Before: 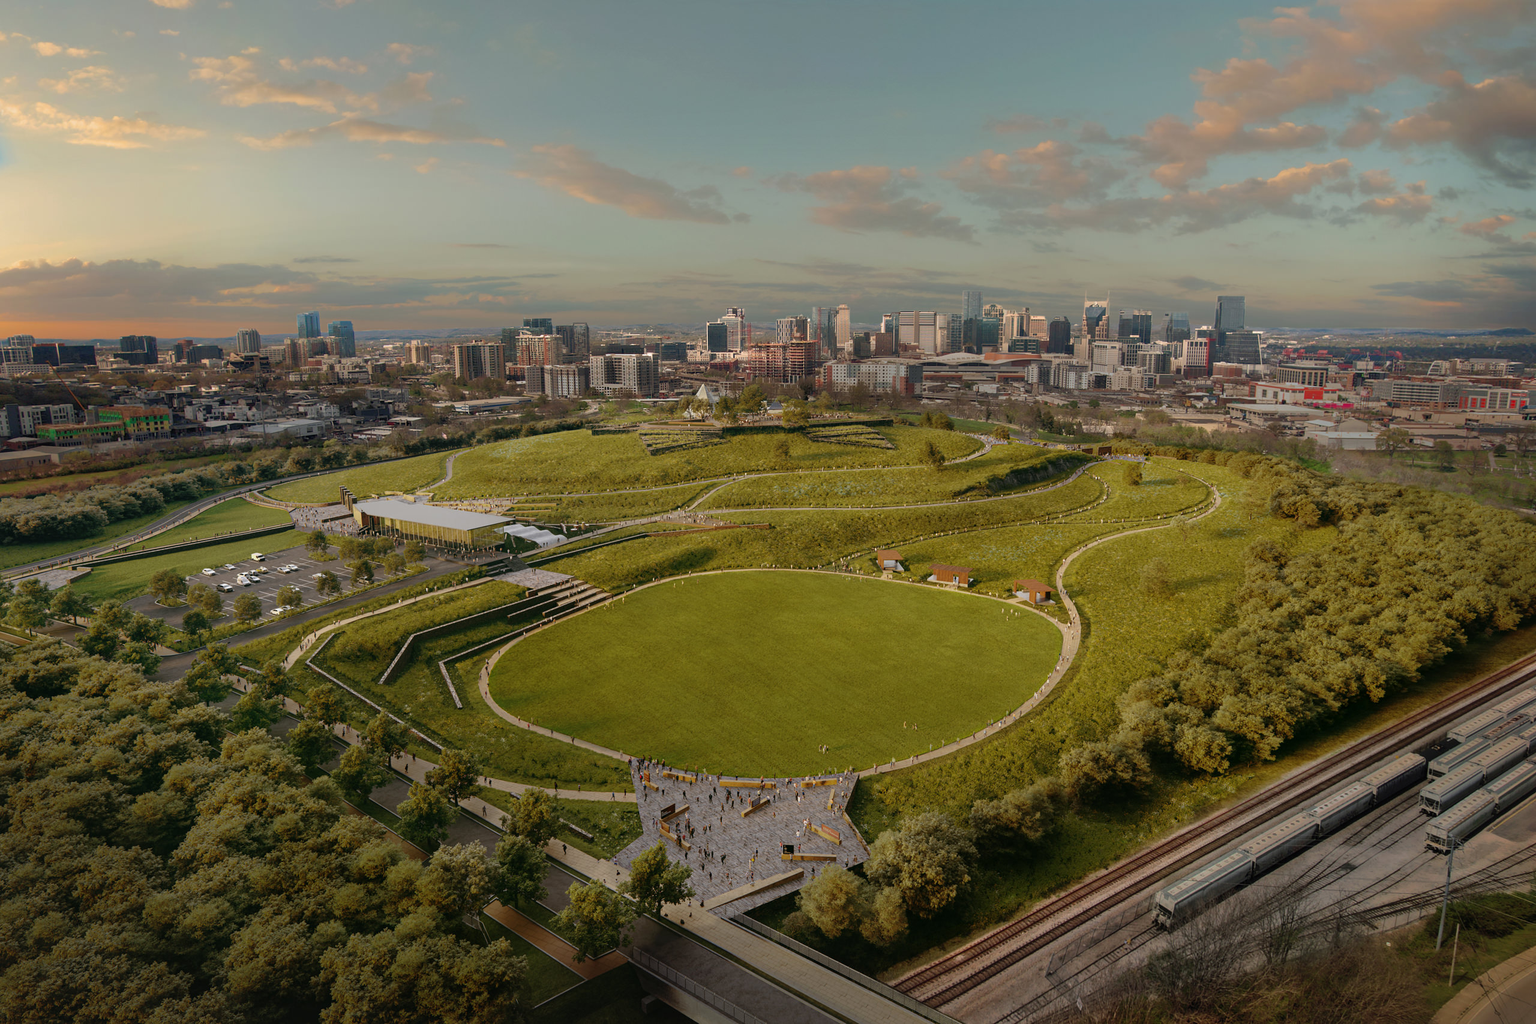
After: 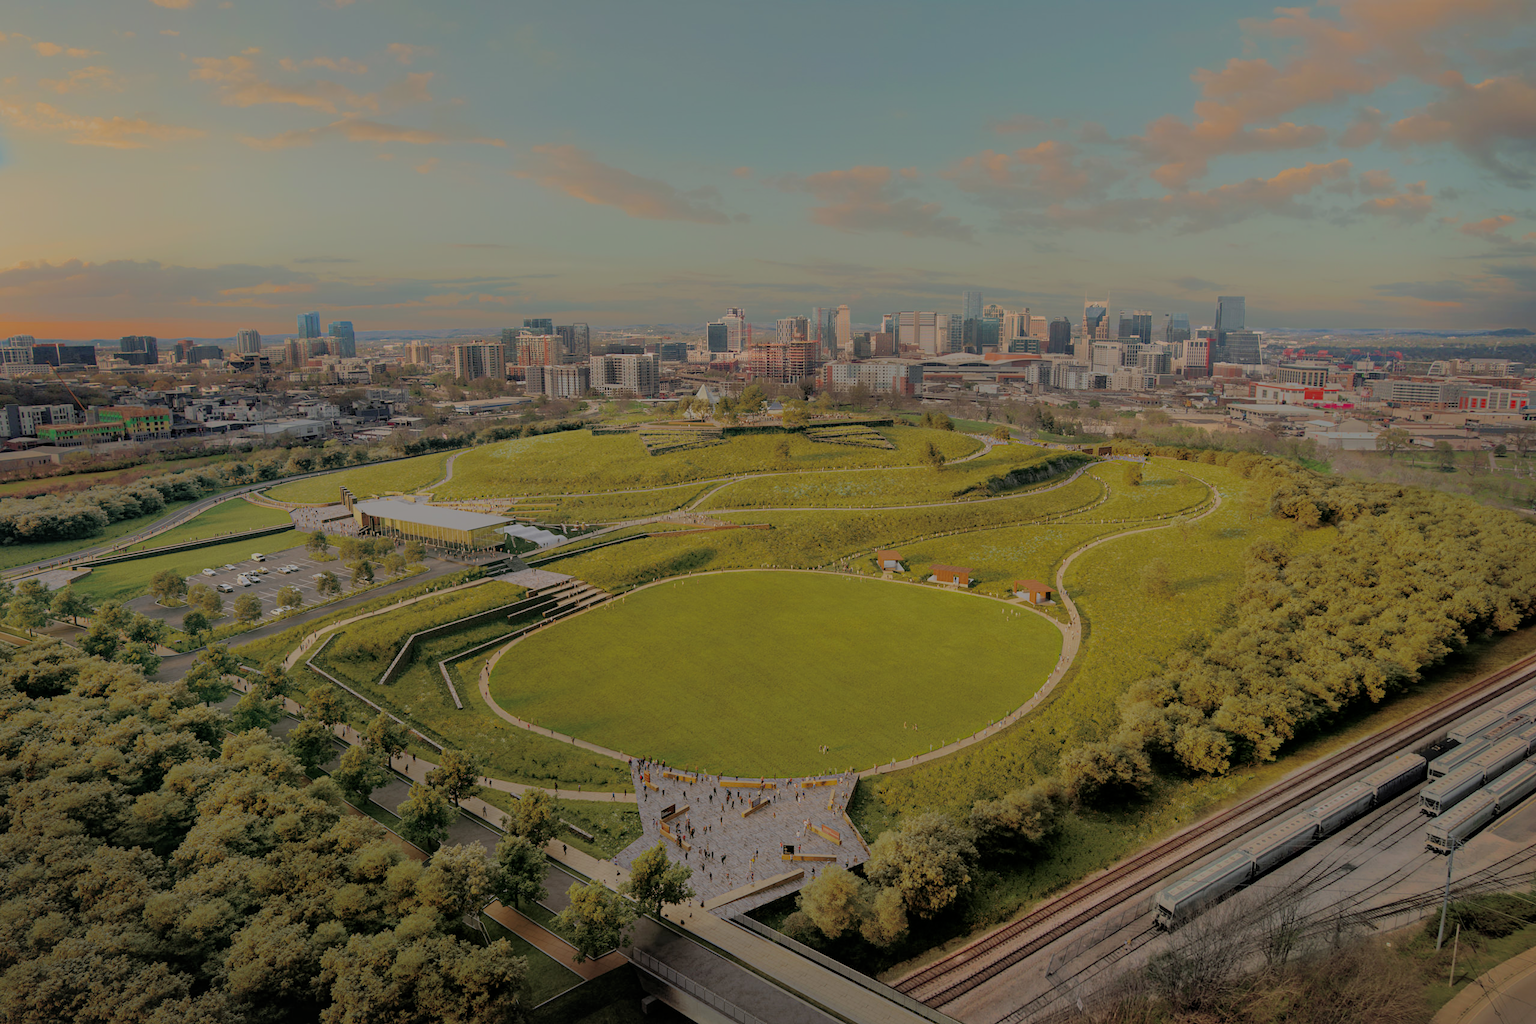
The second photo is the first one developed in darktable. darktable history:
filmic rgb: black relative exposure -7.98 EV, white relative exposure 8.04 EV, target black luminance 0%, hardness 2.4, latitude 76.24%, contrast 0.57, shadows ↔ highlights balance 0%, color science v6 (2022)
